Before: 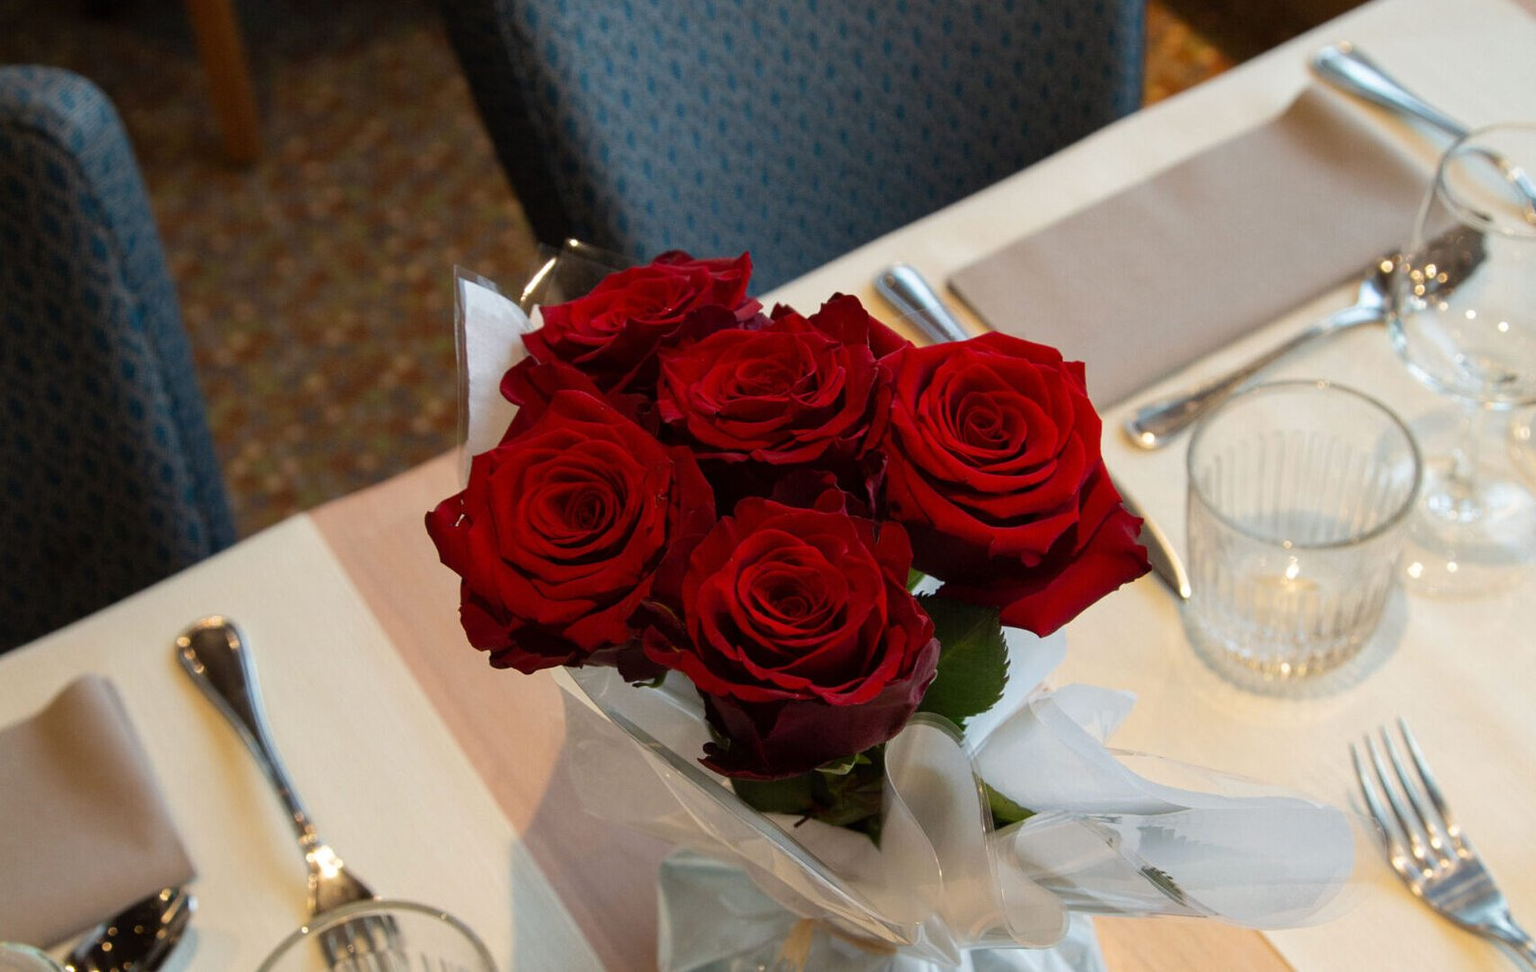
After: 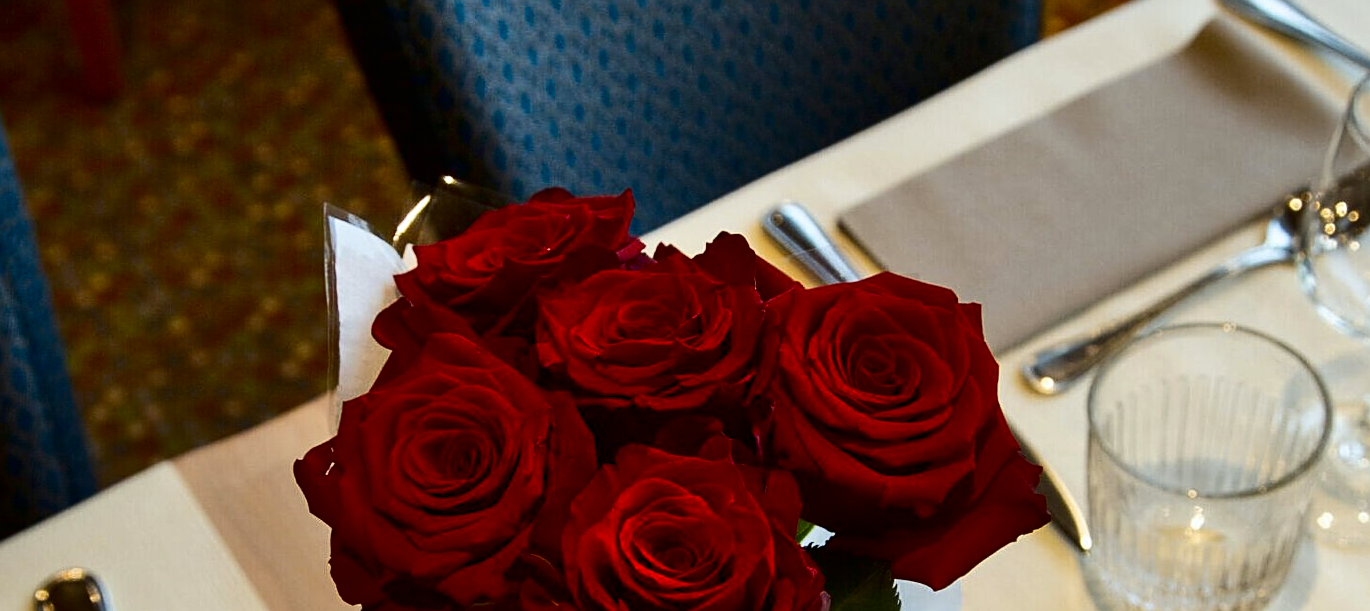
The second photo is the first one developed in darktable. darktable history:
rotate and perspective: automatic cropping off
color contrast: green-magenta contrast 0.8, blue-yellow contrast 1.1, unbound 0
contrast brightness saturation: contrast 0.19, brightness -0.24, saturation 0.11
shadows and highlights: shadows 52.34, highlights -28.23, soften with gaussian
crop and rotate: left 9.345%, top 7.22%, right 4.982%, bottom 32.331%
white balance: red 0.978, blue 0.999
sharpen: on, module defaults
